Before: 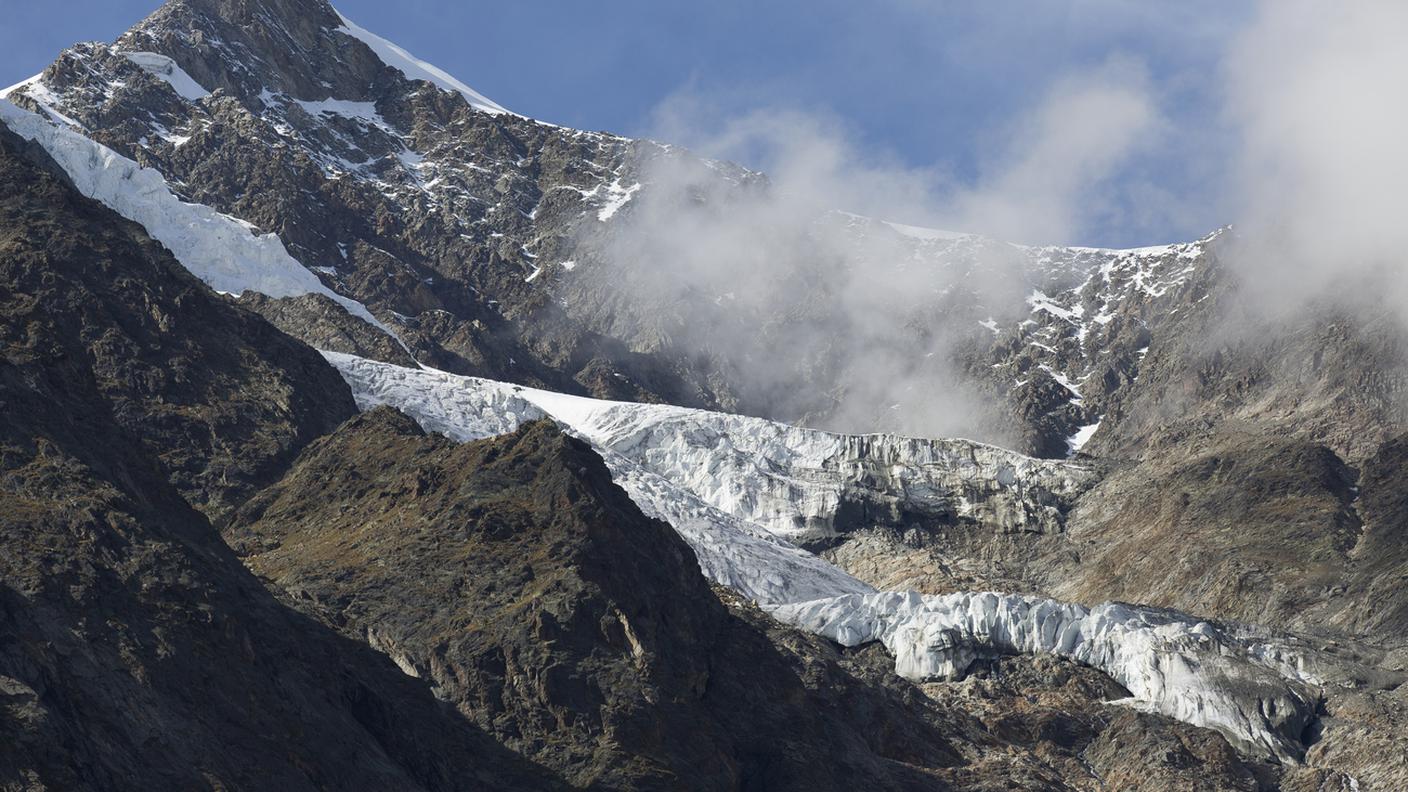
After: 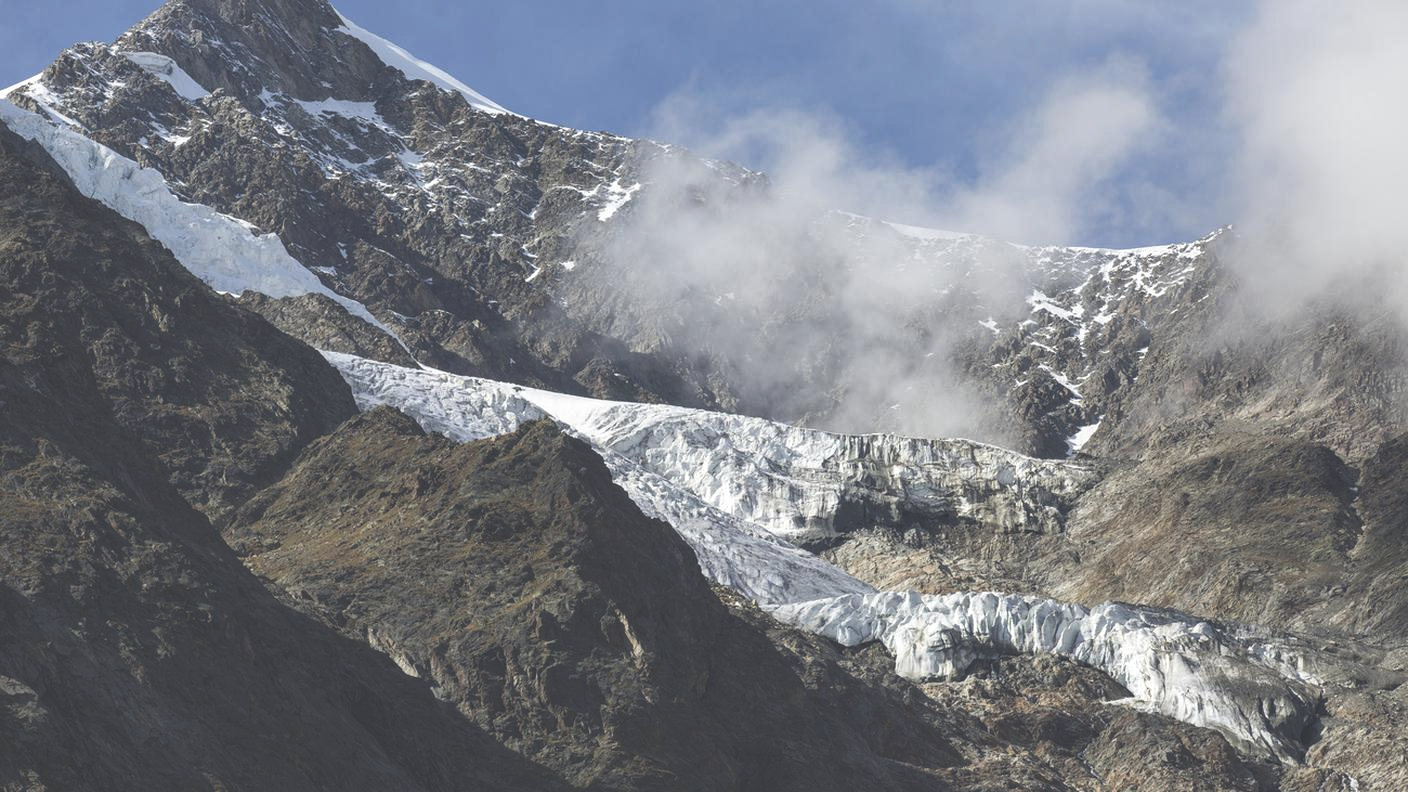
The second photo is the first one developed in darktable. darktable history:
local contrast: on, module defaults
exposure: black level correction -0.042, exposure 0.065 EV, compensate highlight preservation false
